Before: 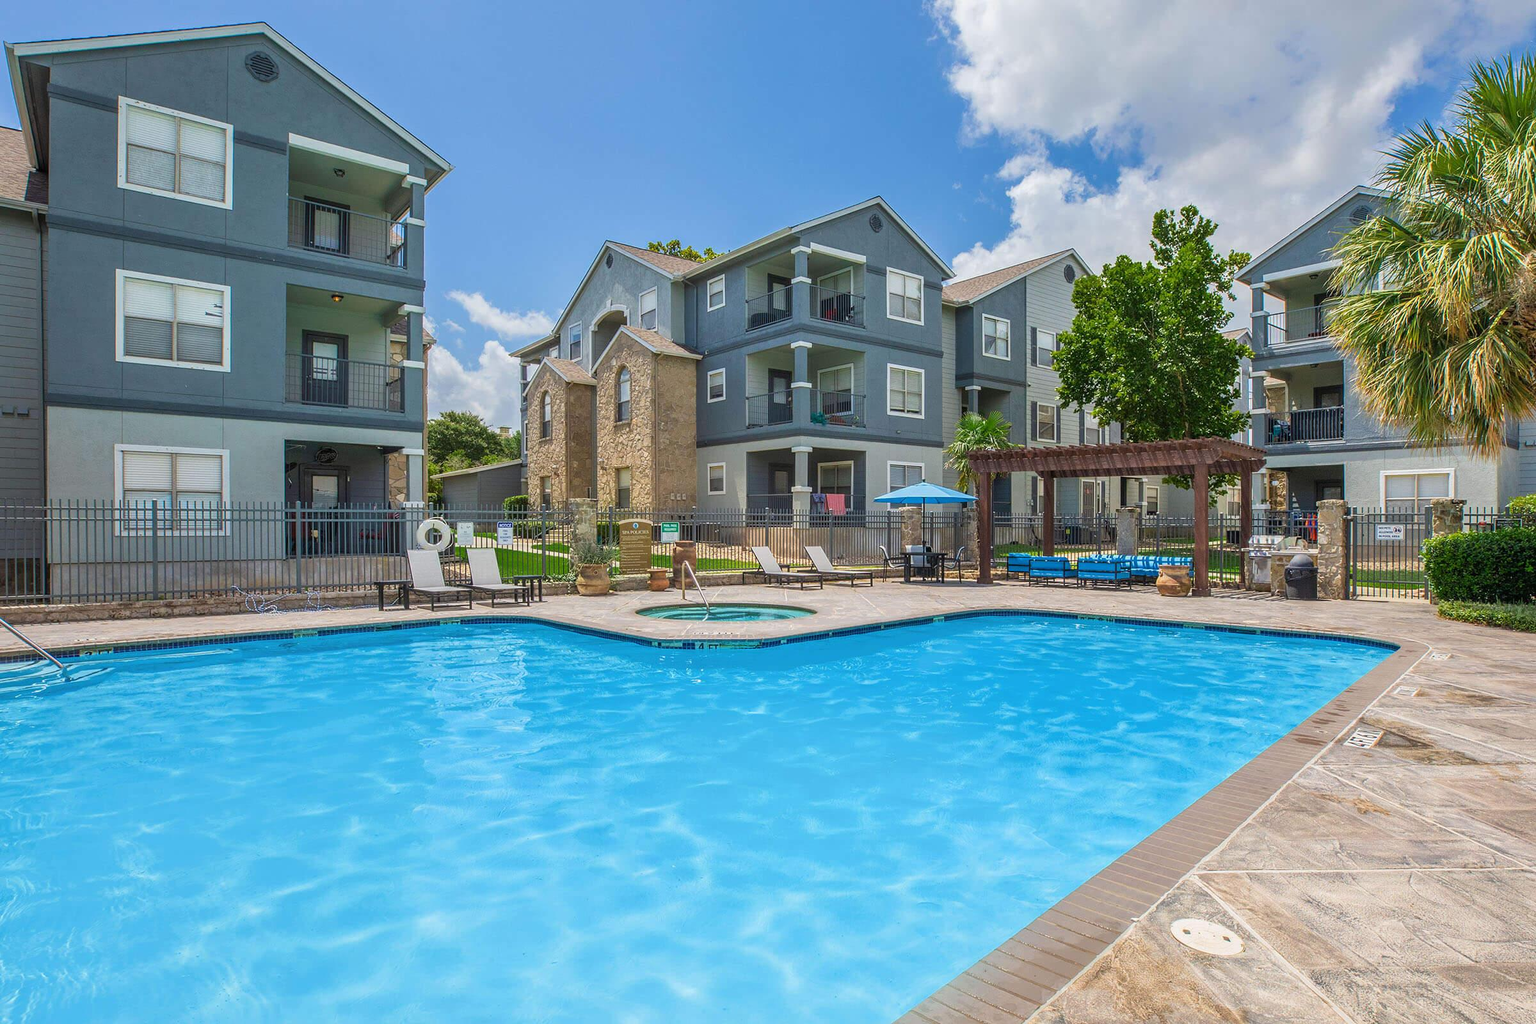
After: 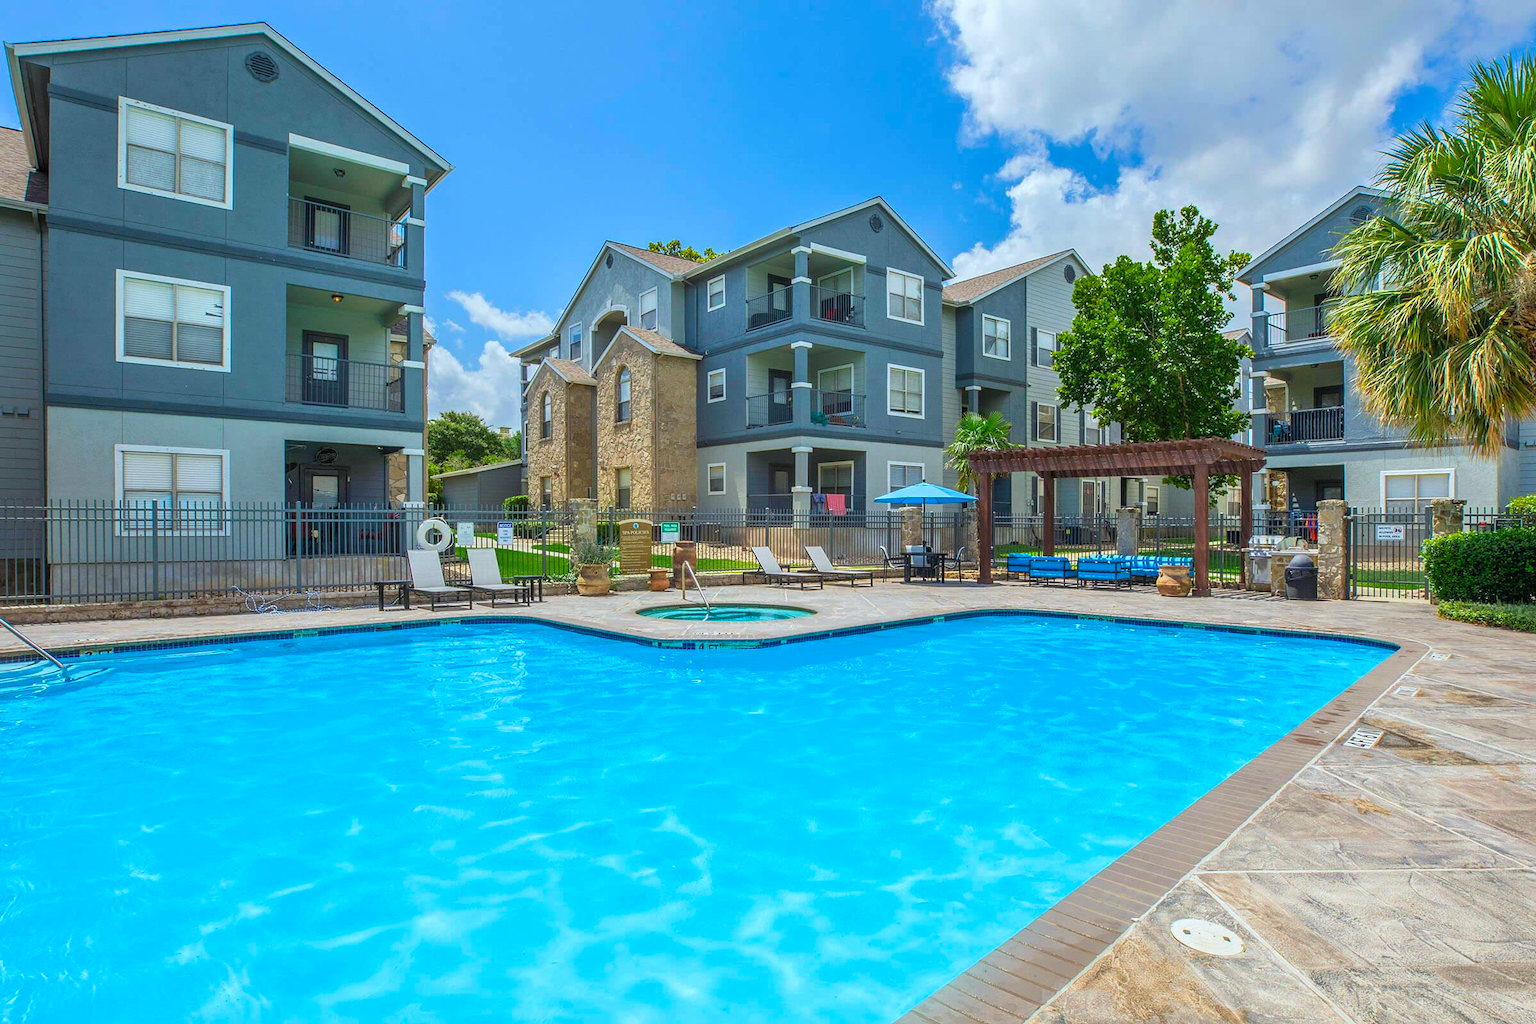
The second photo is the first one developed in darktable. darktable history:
color balance rgb: perceptual saturation grading › global saturation 0.733%, global vibrance 20%
color zones: curves: ch0 [(0, 0.487) (0.241, 0.395) (0.434, 0.373) (0.658, 0.412) (0.838, 0.487)]; ch1 [(0, 0) (0.053, 0.053) (0.211, 0.202) (0.579, 0.259) (0.781, 0.241)], mix -129.53%
color calibration: illuminant Planckian (black body), adaptation linear Bradford (ICC v4), x 0.36, y 0.366, temperature 4515.32 K
